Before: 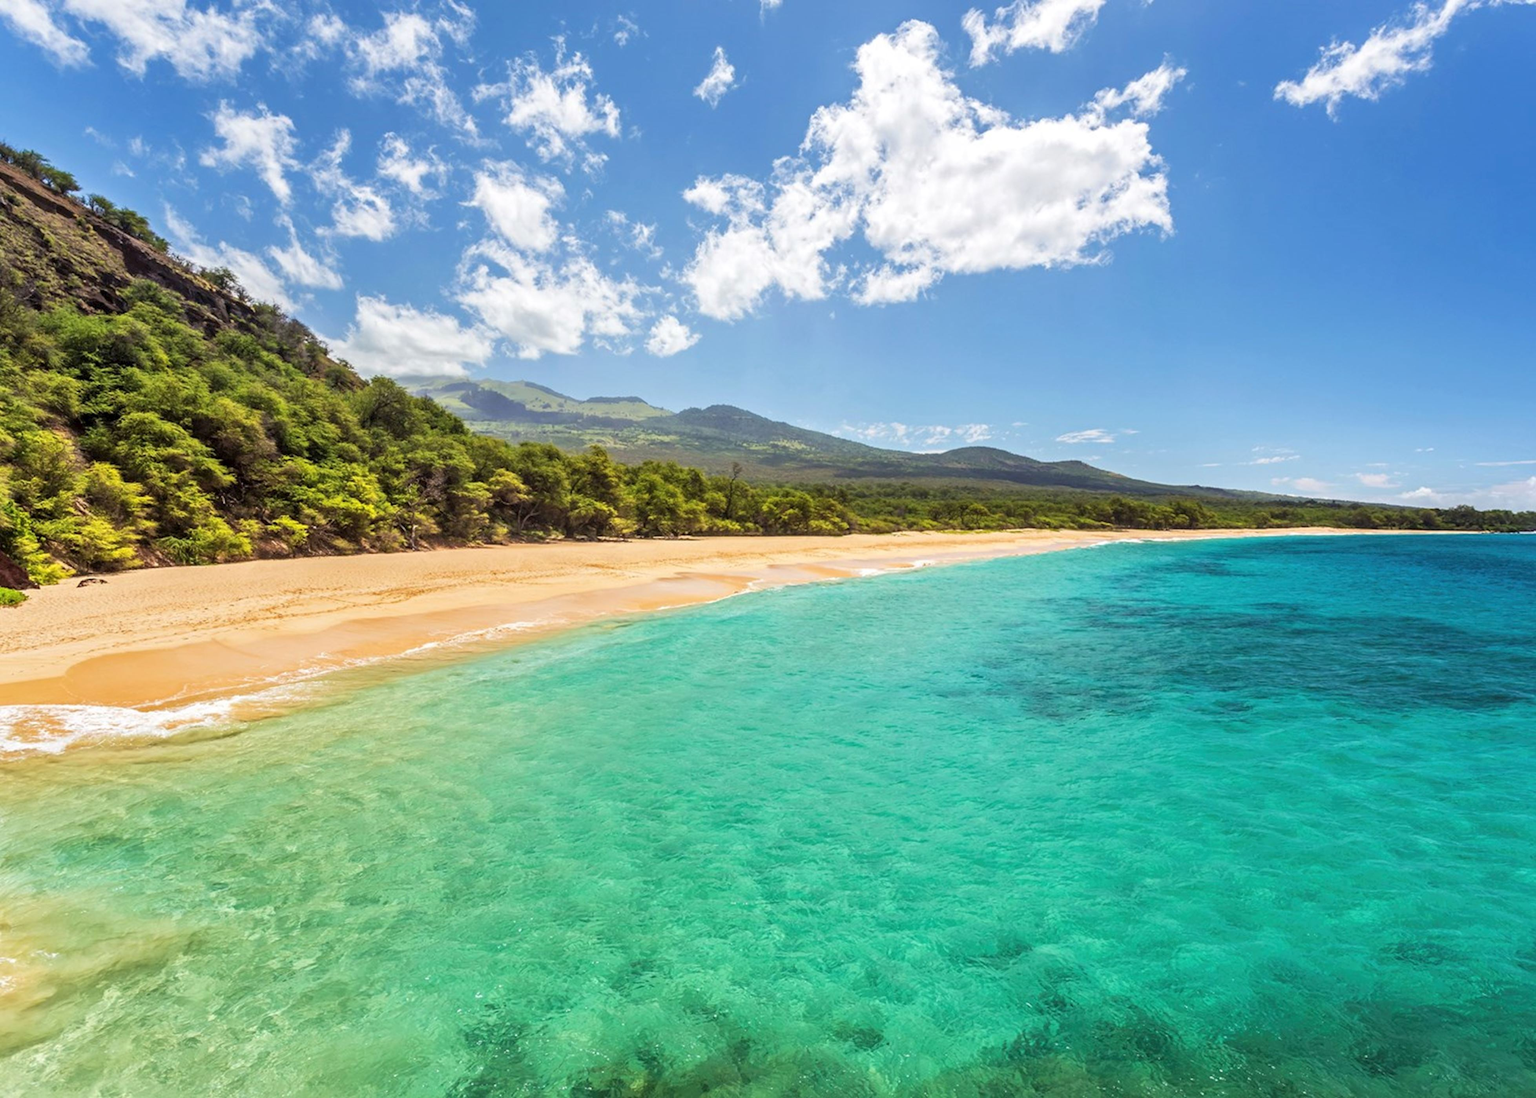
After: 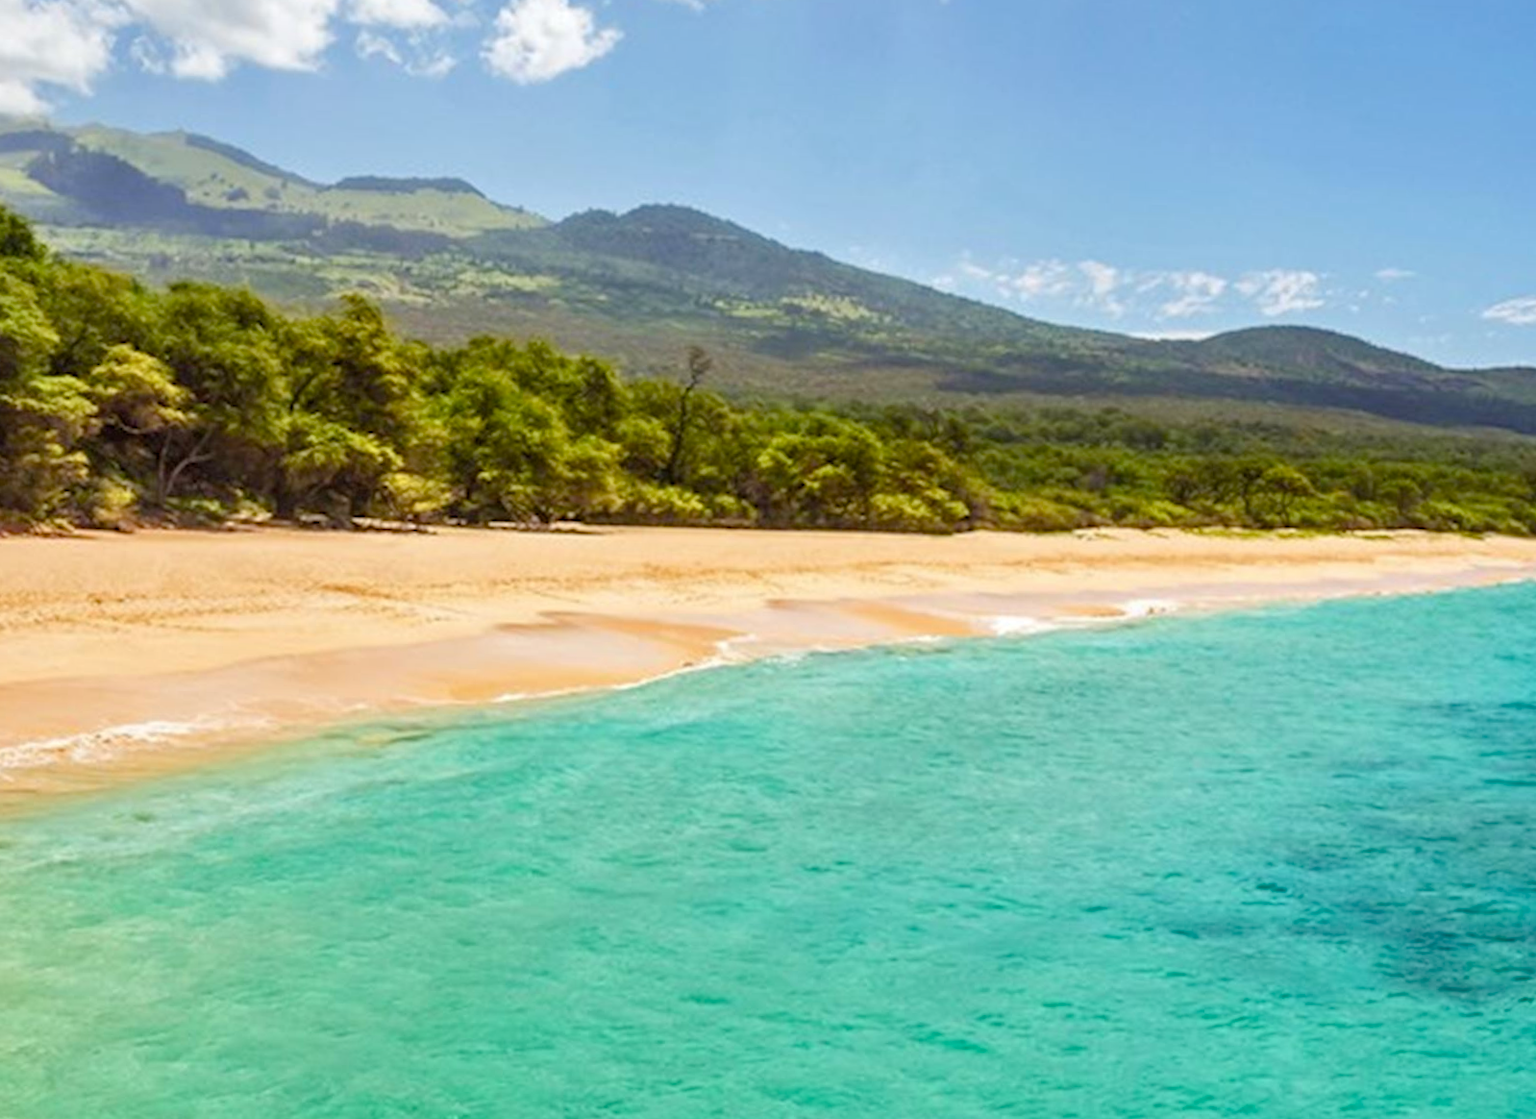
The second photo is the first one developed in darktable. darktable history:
color balance rgb: perceptual saturation grading › global saturation 20%, perceptual saturation grading › highlights -25%, perceptual saturation grading › shadows 25%
rotate and perspective: rotation 1.72°, automatic cropping off
crop: left 30%, top 30%, right 30%, bottom 30%
